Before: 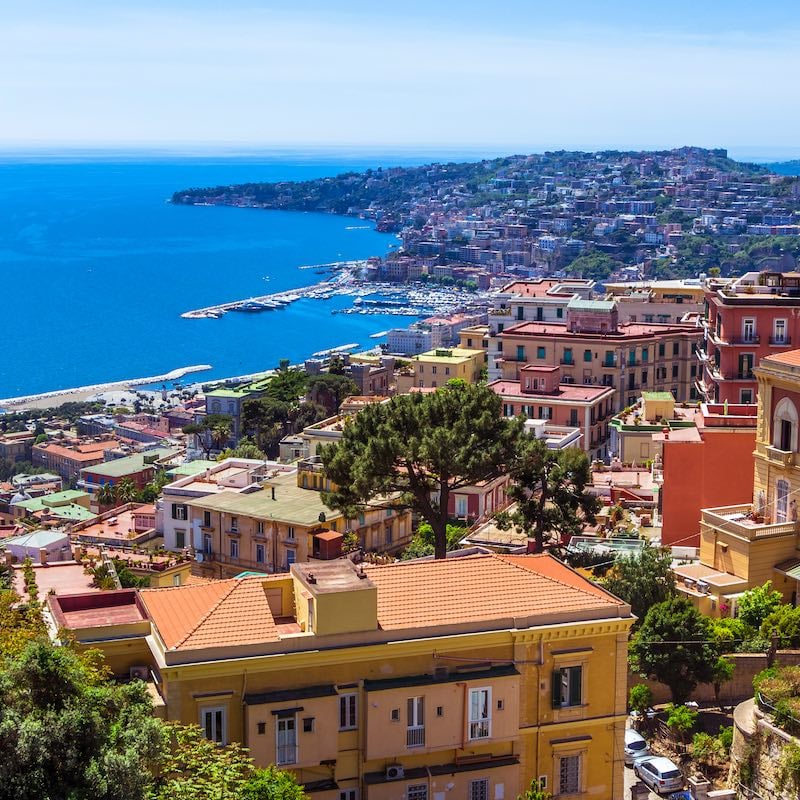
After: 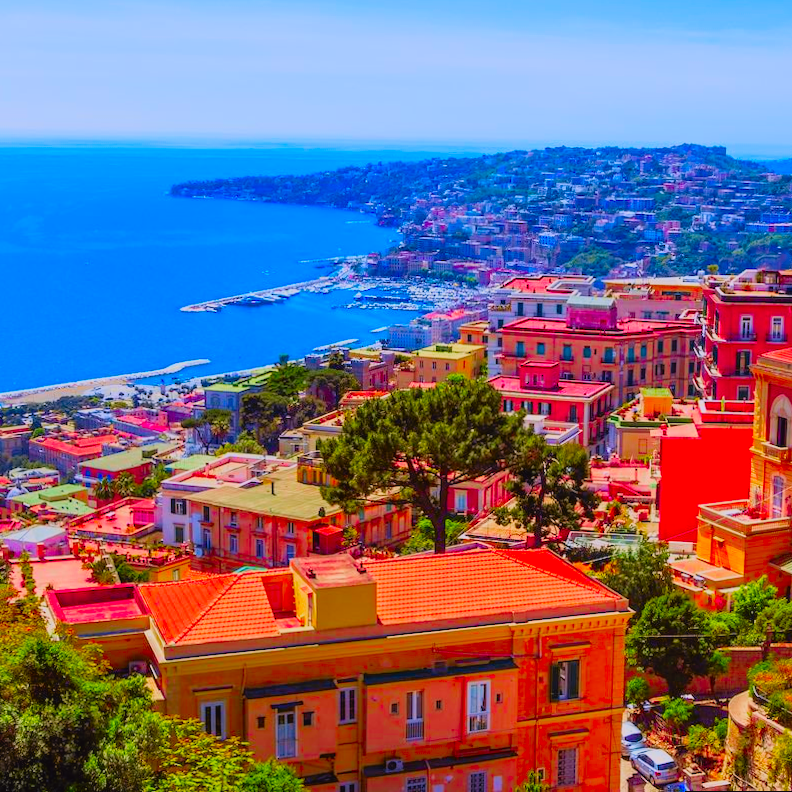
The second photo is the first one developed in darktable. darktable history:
color correction: highlights a* 1.59, highlights b* -1.7, saturation 2.48
rotate and perspective: rotation 0.174°, lens shift (vertical) 0.013, lens shift (horizontal) 0.019, shear 0.001, automatic cropping original format, crop left 0.007, crop right 0.991, crop top 0.016, crop bottom 0.997
filmic rgb: black relative exposure -13 EV, threshold 3 EV, target white luminance 85%, hardness 6.3, latitude 42.11%, contrast 0.858, shadows ↔ highlights balance 8.63%, color science v4 (2020), enable highlight reconstruction true
tone curve: curves: ch0 [(0, 0.024) (0.119, 0.146) (0.474, 0.485) (0.718, 0.739) (0.817, 0.839) (1, 0.998)]; ch1 [(0, 0) (0.377, 0.416) (0.439, 0.451) (0.477, 0.485) (0.501, 0.503) (0.538, 0.544) (0.58, 0.613) (0.664, 0.7) (0.783, 0.804) (1, 1)]; ch2 [(0, 0) (0.38, 0.405) (0.463, 0.456) (0.498, 0.497) (0.524, 0.535) (0.578, 0.576) (0.648, 0.665) (1, 1)], color space Lab, independent channels, preserve colors none
